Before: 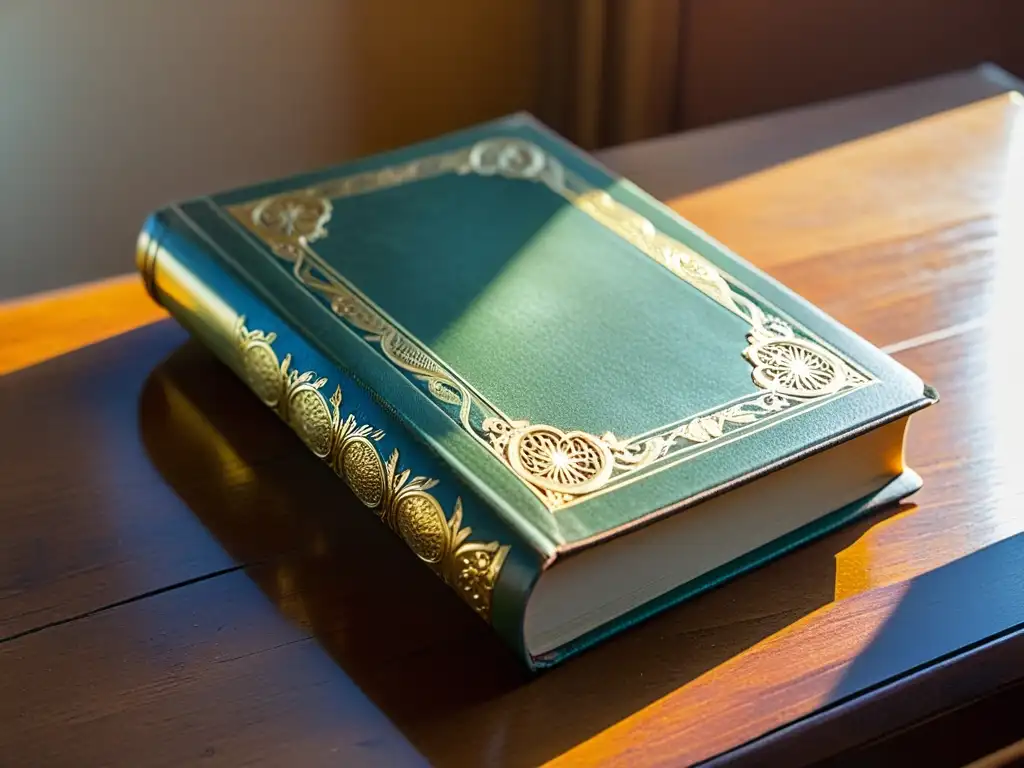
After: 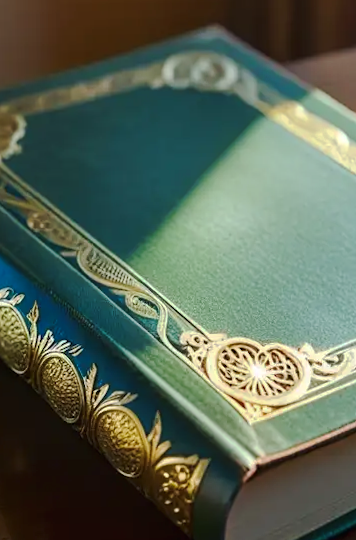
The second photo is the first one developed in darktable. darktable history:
rotate and perspective: rotation -1°, crop left 0.011, crop right 0.989, crop top 0.025, crop bottom 0.975
crop and rotate: left 29.476%, top 10.214%, right 35.32%, bottom 17.333%
tone curve: curves: ch0 [(0, 0) (0.003, 0.01) (0.011, 0.014) (0.025, 0.029) (0.044, 0.051) (0.069, 0.072) (0.1, 0.097) (0.136, 0.123) (0.177, 0.16) (0.224, 0.2) (0.277, 0.248) (0.335, 0.305) (0.399, 0.37) (0.468, 0.454) (0.543, 0.534) (0.623, 0.609) (0.709, 0.681) (0.801, 0.752) (0.898, 0.841) (1, 1)], preserve colors none
